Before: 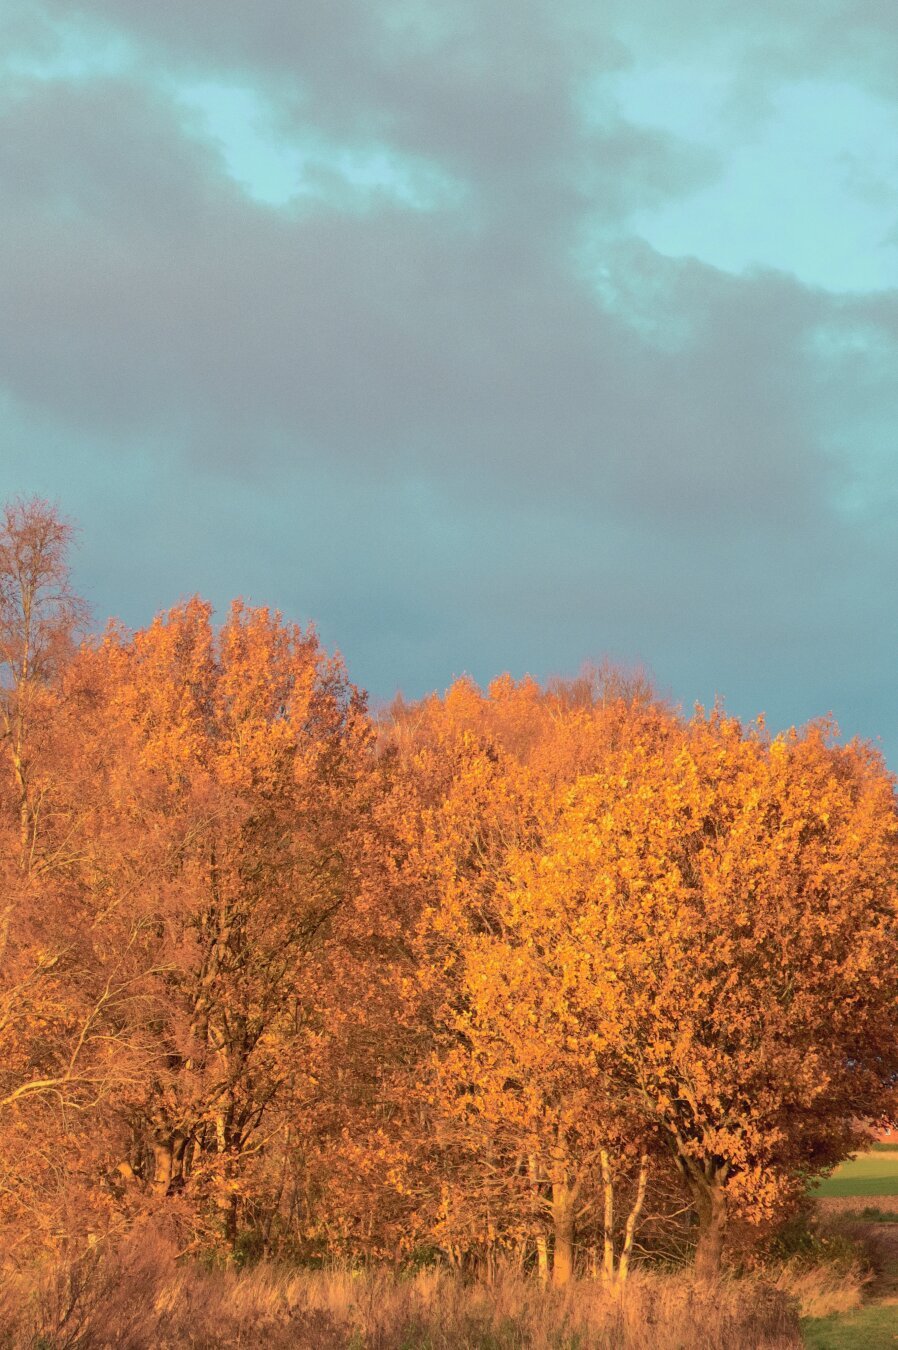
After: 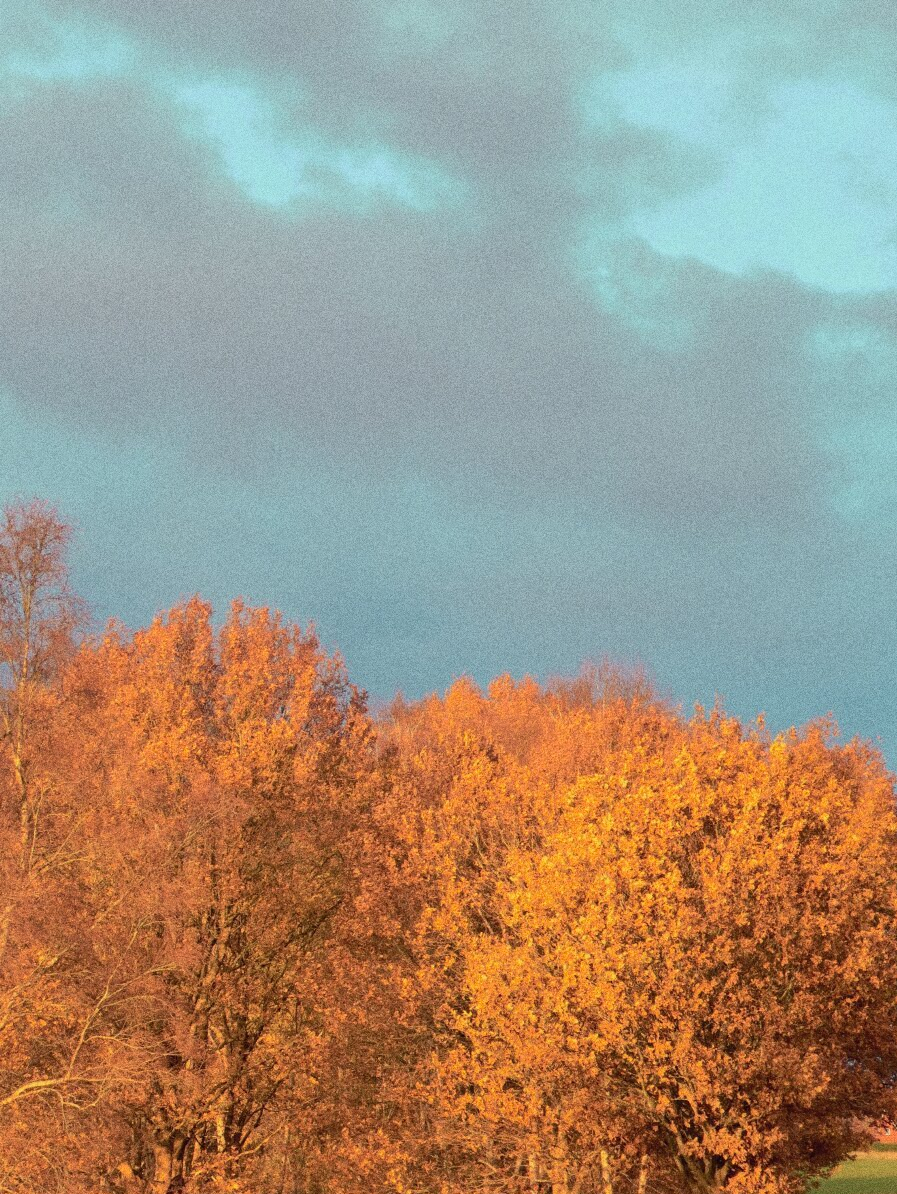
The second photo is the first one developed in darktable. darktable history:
grain: coarseness 0.09 ISO, strength 40%
crop and rotate: top 0%, bottom 11.49%
tone equalizer: on, module defaults
